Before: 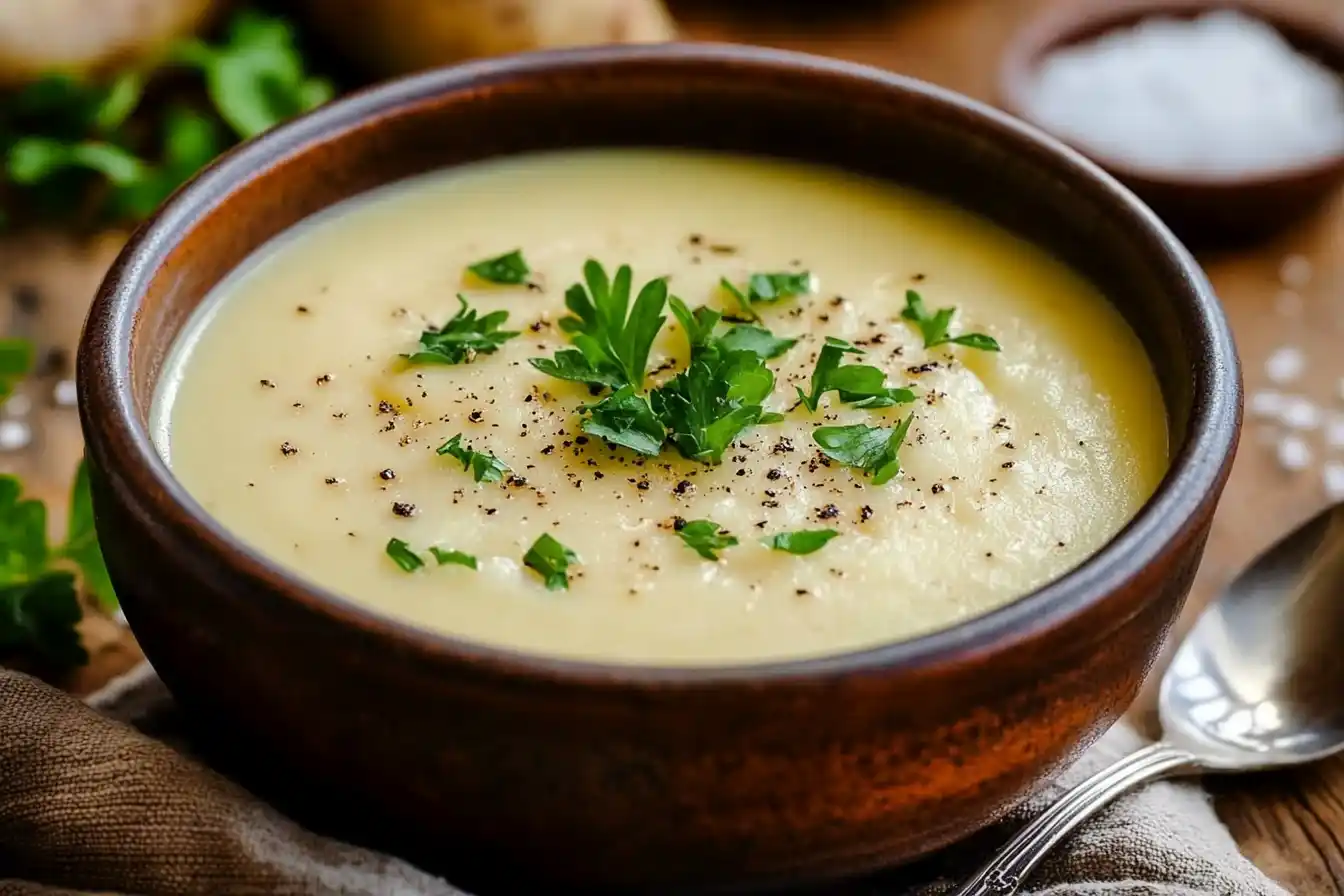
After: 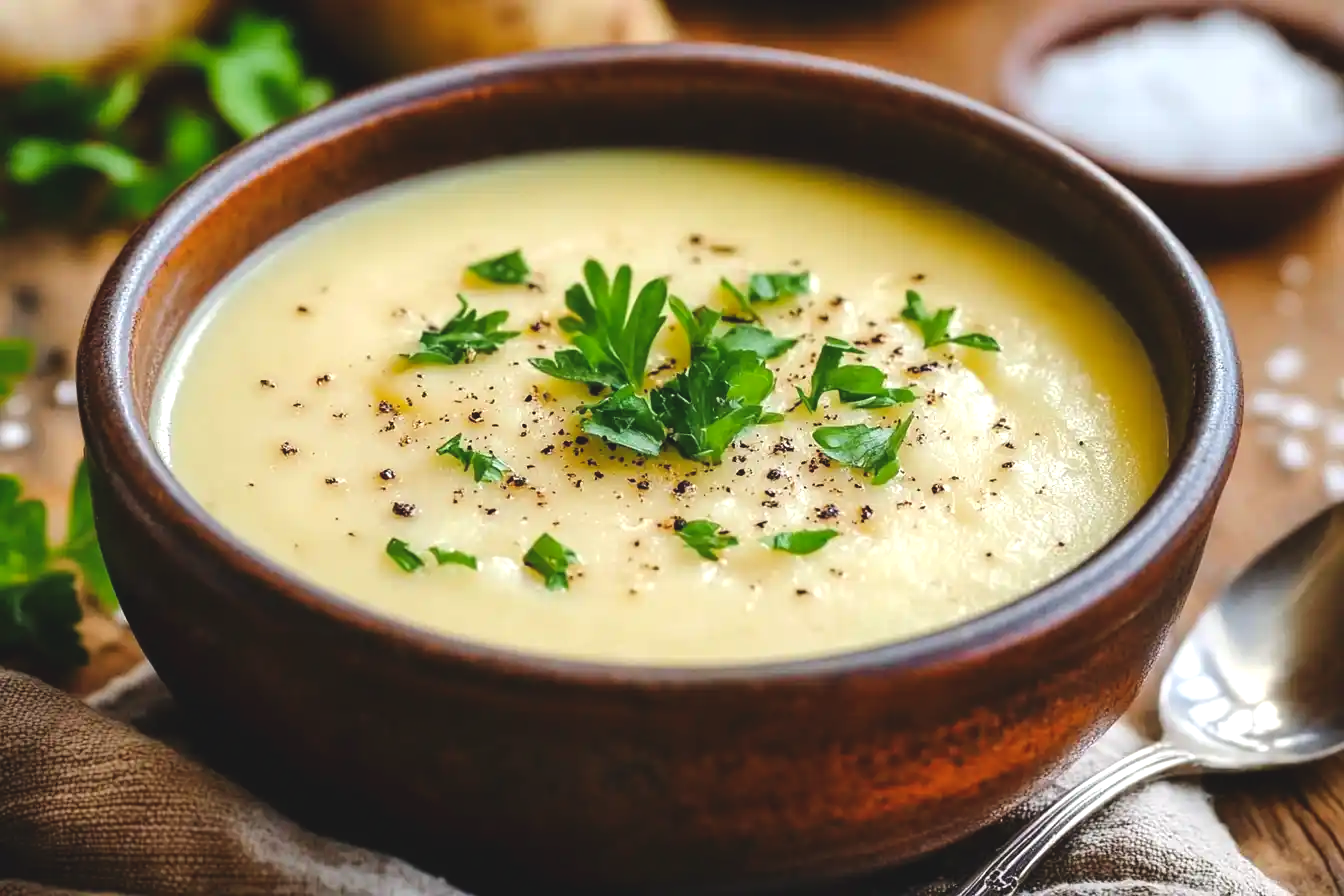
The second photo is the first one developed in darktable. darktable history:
exposure: exposure -0.02 EV, compensate exposure bias true, compensate highlight preservation false
color balance rgb: global offset › luminance 0.67%, perceptual saturation grading › global saturation -0.473%, perceptual brilliance grading › global brilliance 9.607%, perceptual brilliance grading › shadows 14.808%, global vibrance 9.612%
